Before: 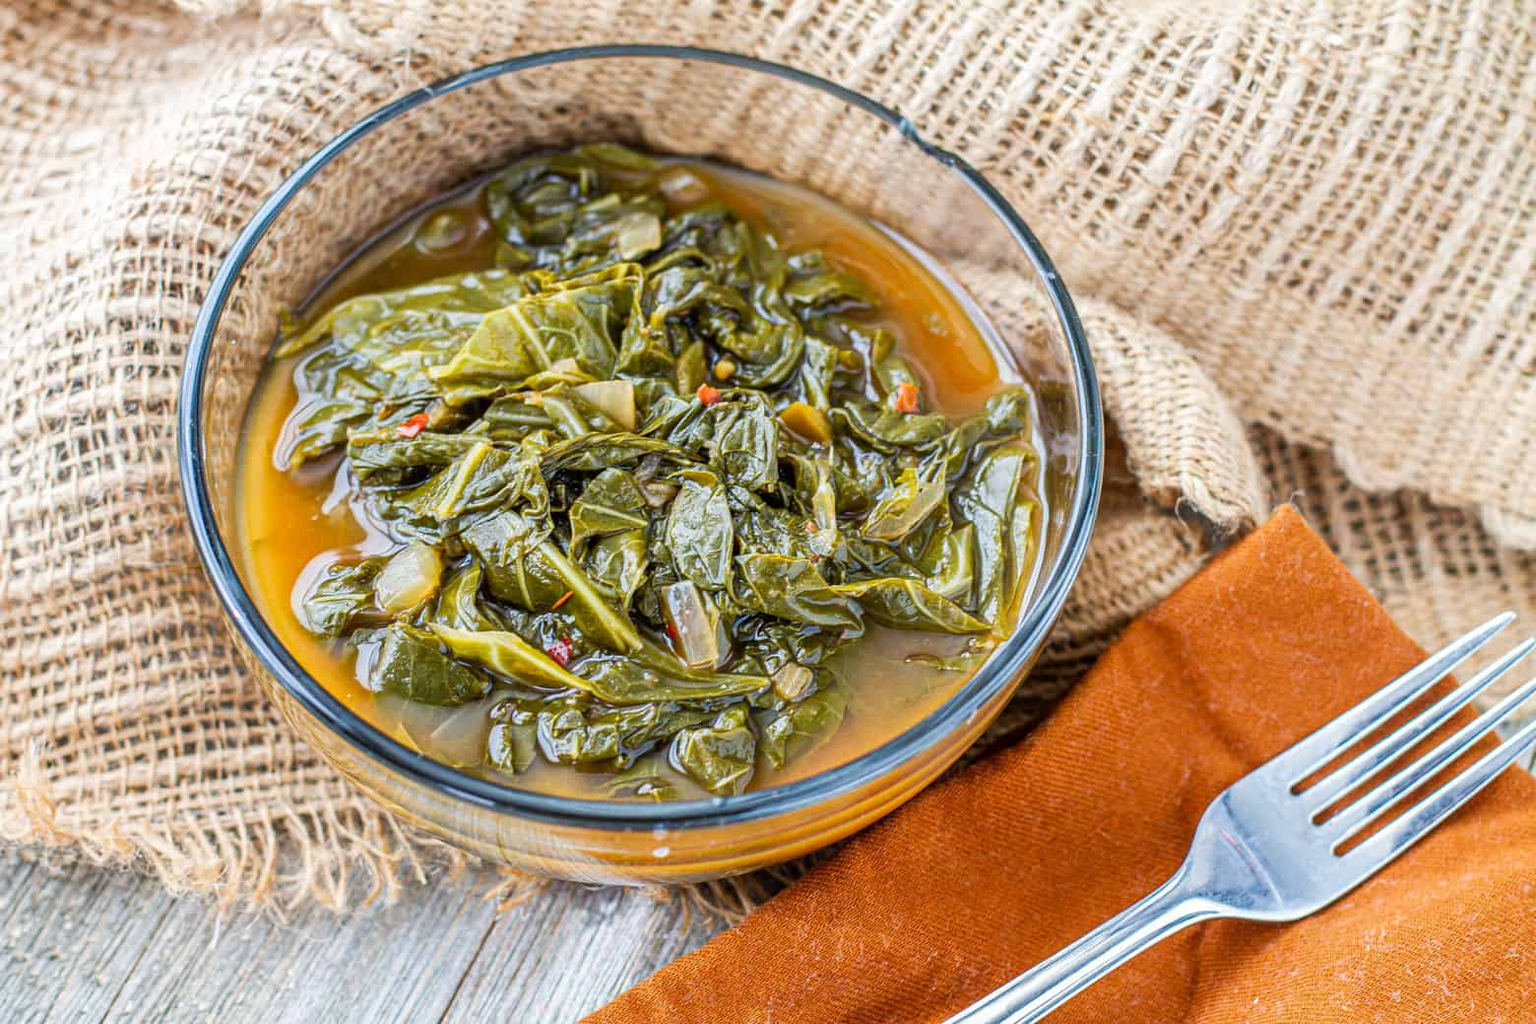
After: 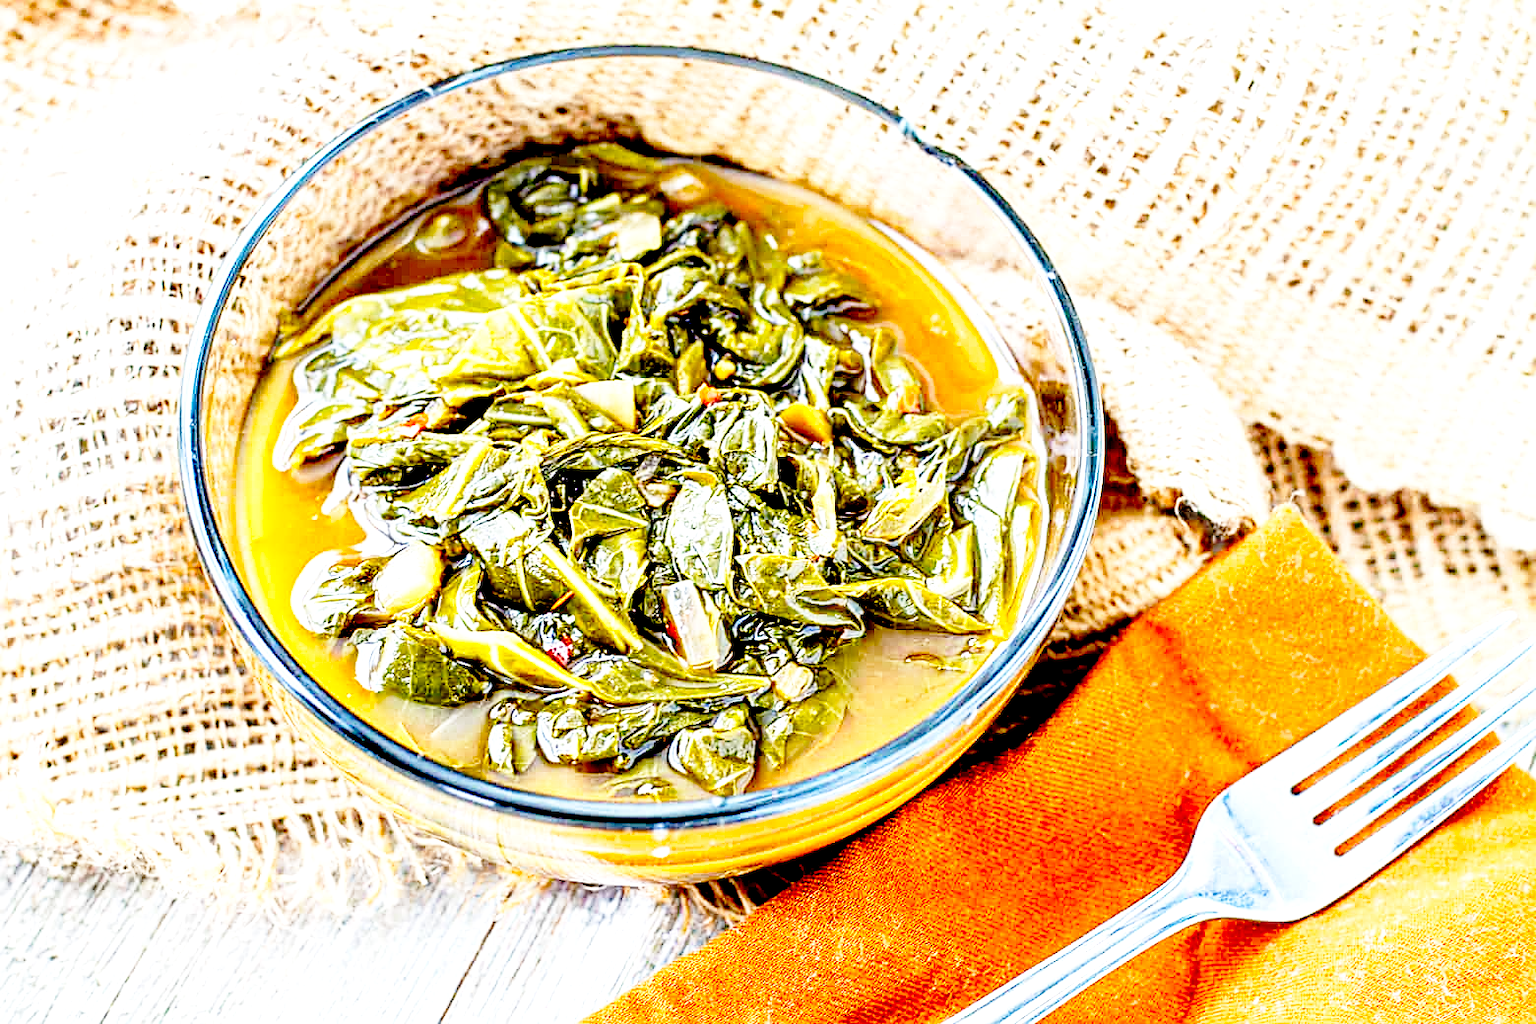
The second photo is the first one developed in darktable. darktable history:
base curve: curves: ch0 [(0, 0) (0.028, 0.03) (0.121, 0.232) (0.46, 0.748) (0.859, 0.968) (1, 1)], preserve colors none
exposure: black level correction 0.035, exposure 0.9 EV, compensate highlight preservation false
sharpen: on, module defaults
